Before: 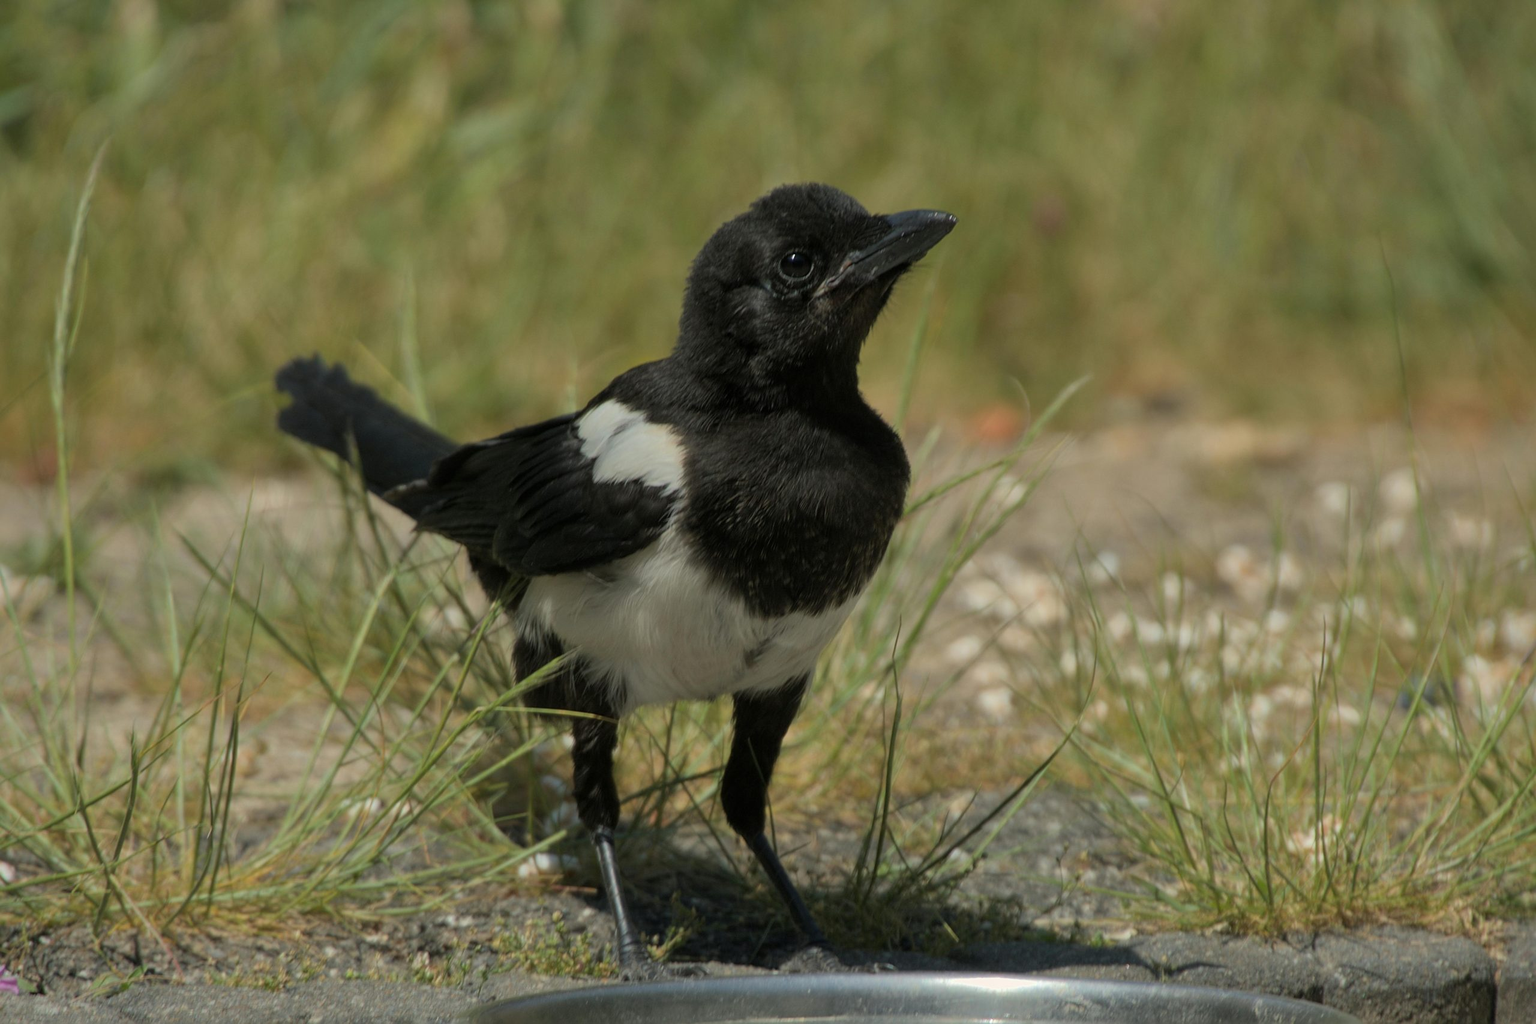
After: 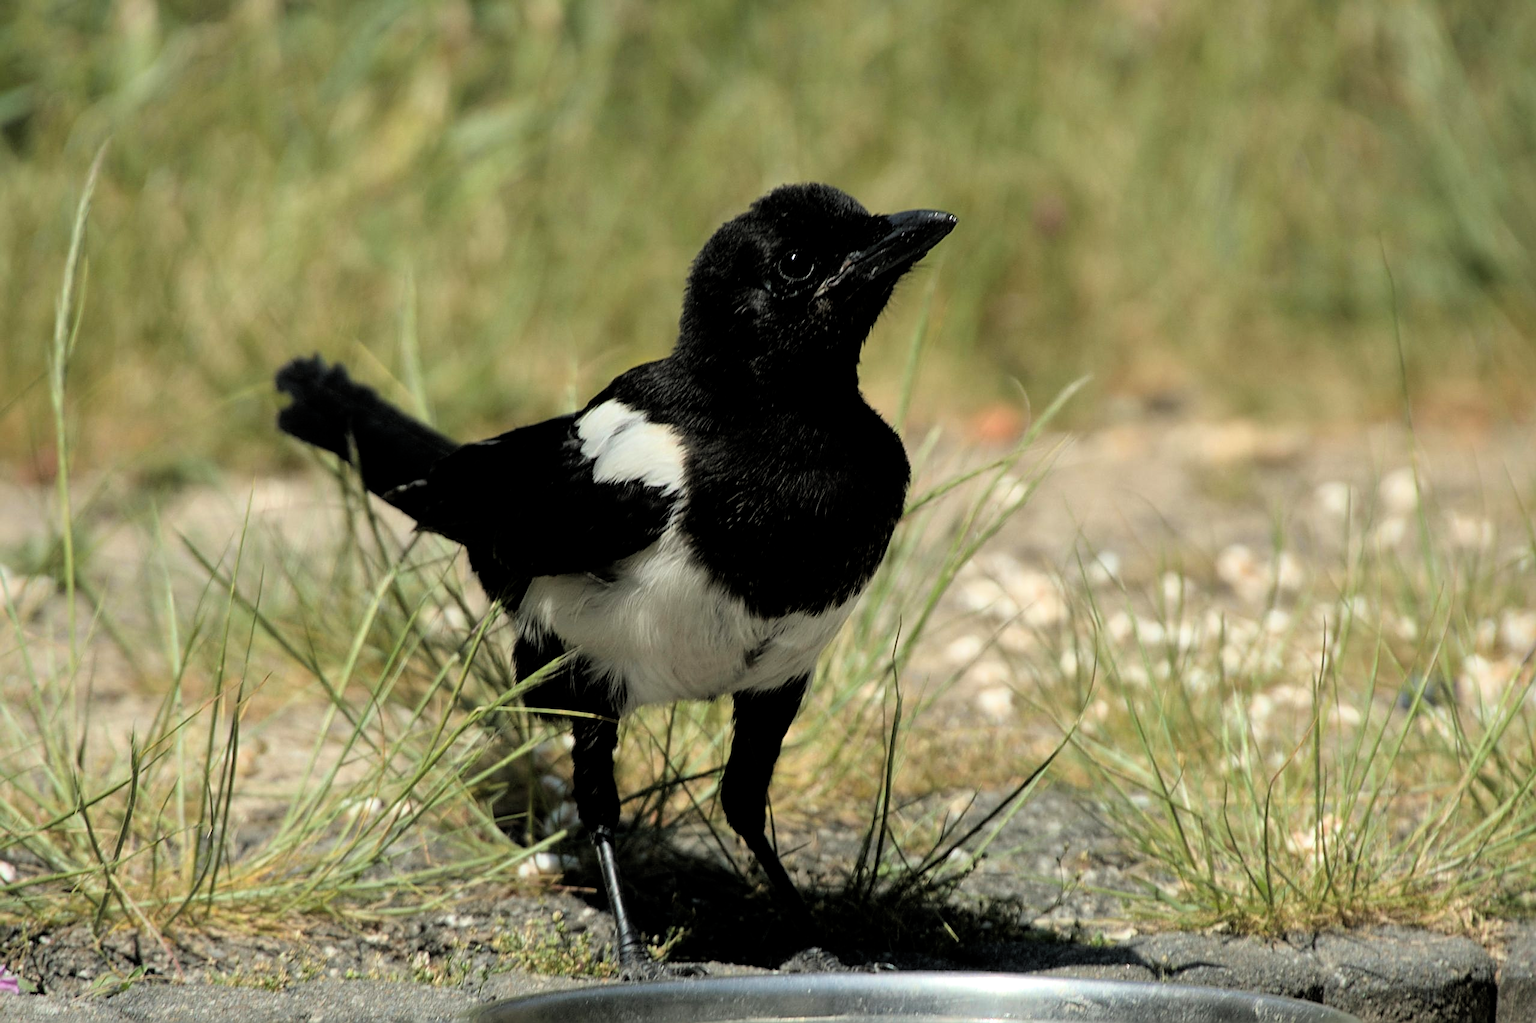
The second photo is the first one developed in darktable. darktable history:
tone equalizer: -8 EV -0.724 EV, -7 EV -0.713 EV, -6 EV -0.613 EV, -5 EV -0.401 EV, -3 EV 0.388 EV, -2 EV 0.6 EV, -1 EV 0.681 EV, +0 EV 0.766 EV
filmic rgb: middle gray luminance 8.87%, black relative exposure -6.34 EV, white relative exposure 2.72 EV, target black luminance 0%, hardness 4.77, latitude 73.31%, contrast 1.333, shadows ↔ highlights balance 9.81%
sharpen: on, module defaults
